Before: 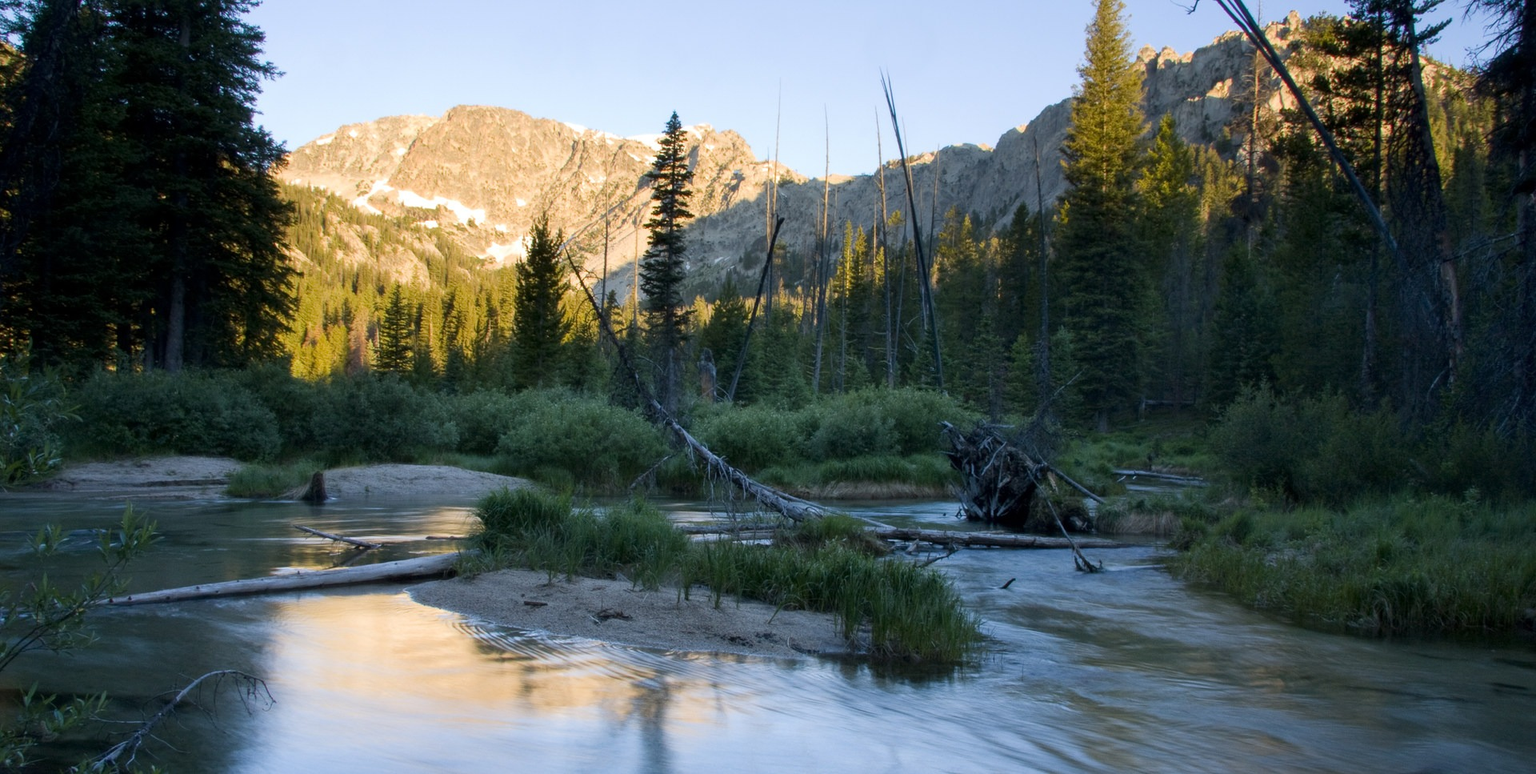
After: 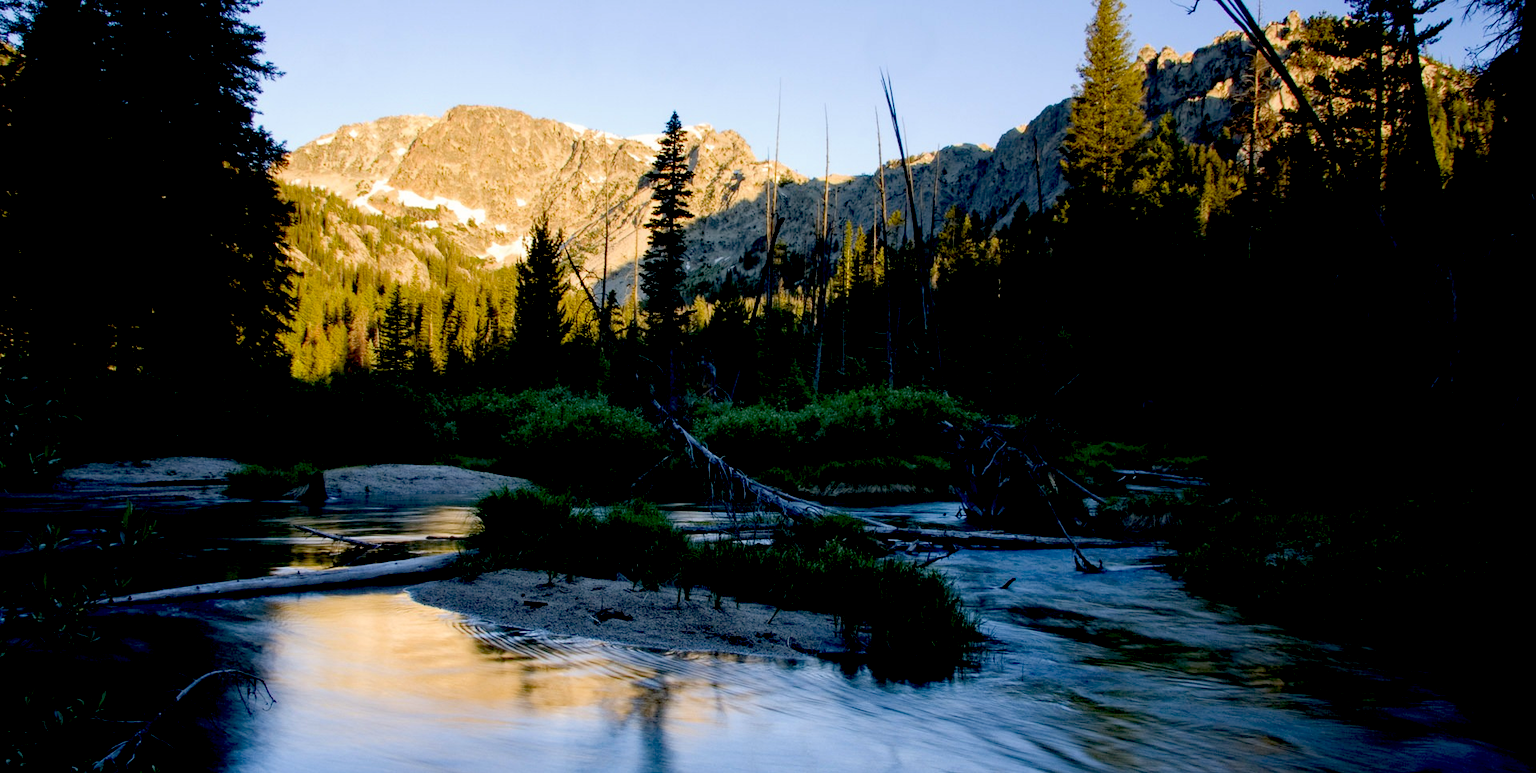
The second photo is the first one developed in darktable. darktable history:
exposure: black level correction 0.055, exposure -0.037 EV, compensate highlight preservation false
haze removal: strength 0.299, distance 0.253, adaptive false
